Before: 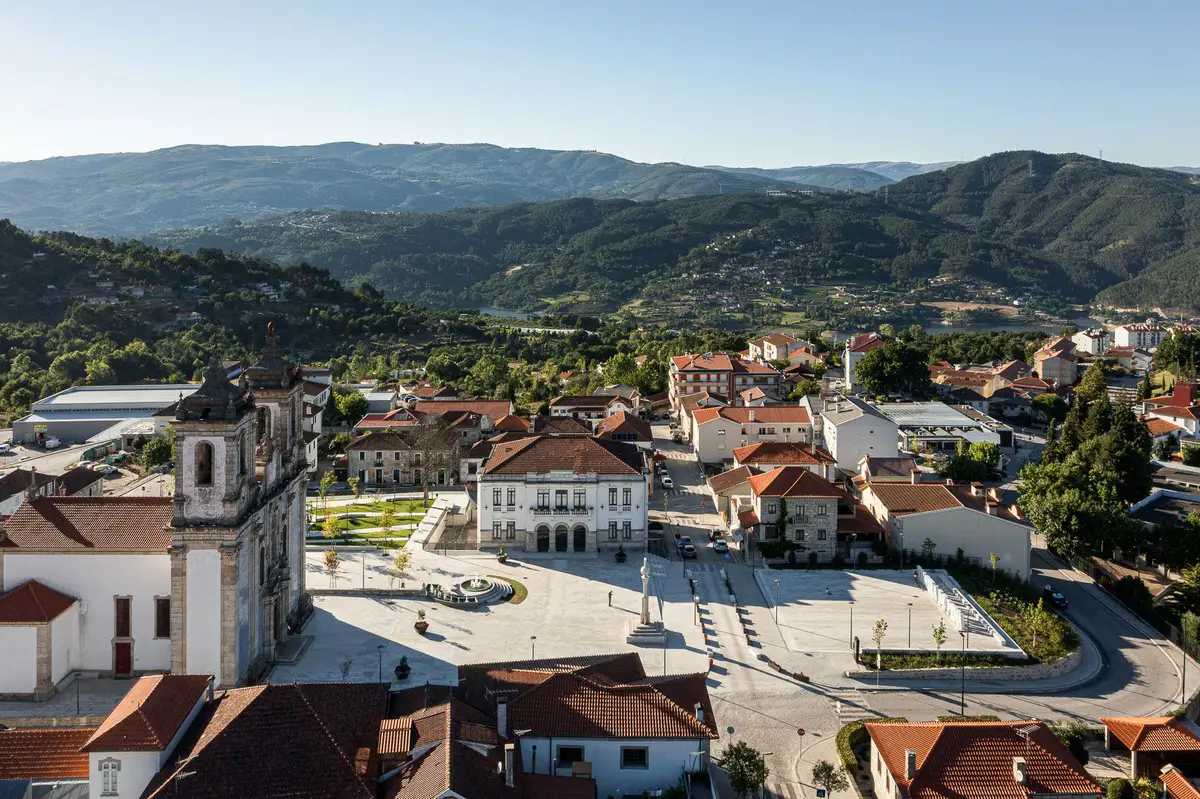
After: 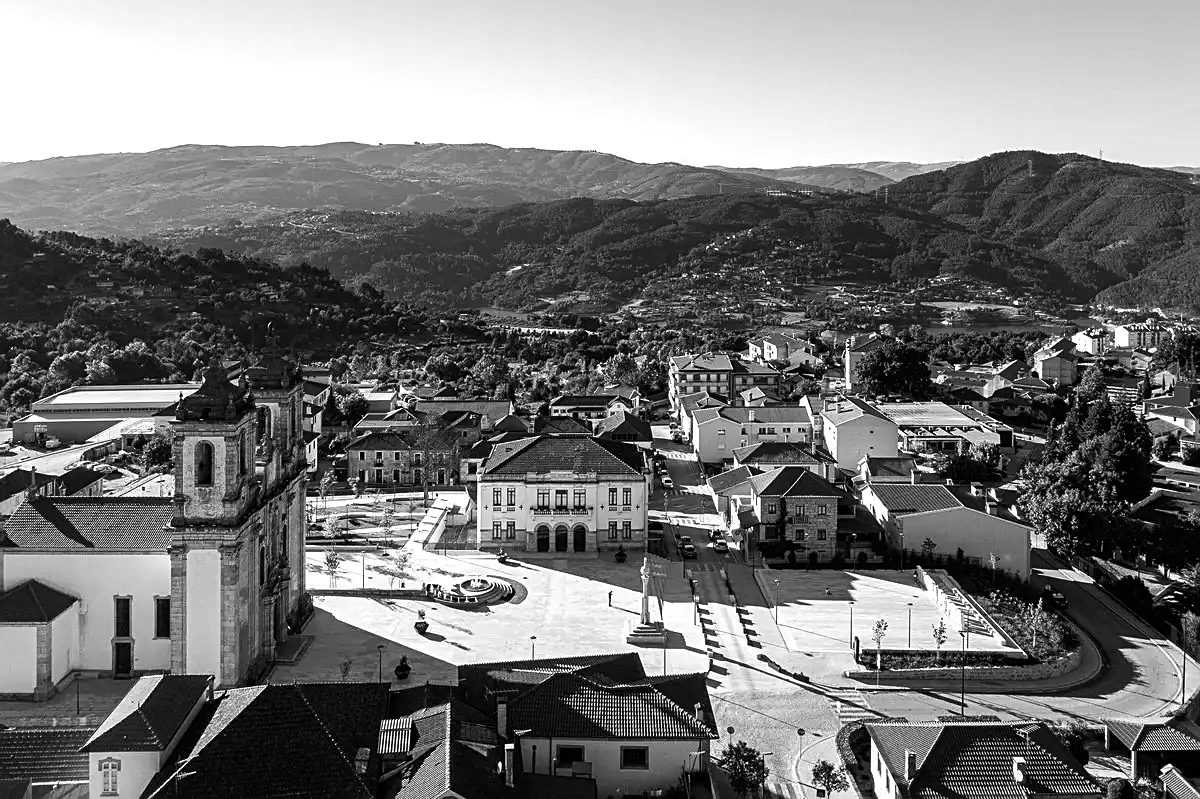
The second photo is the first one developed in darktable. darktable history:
sharpen: on, module defaults
monochrome: on, module defaults
exposure: exposure -0.048 EV, compensate highlight preservation false
color balance rgb: shadows lift › luminance -20%, power › hue 72.24°, highlights gain › luminance 15%, global offset › hue 171.6°, perceptual saturation grading › highlights -15%, perceptual saturation grading › shadows 25%, global vibrance 30%, contrast 10%
